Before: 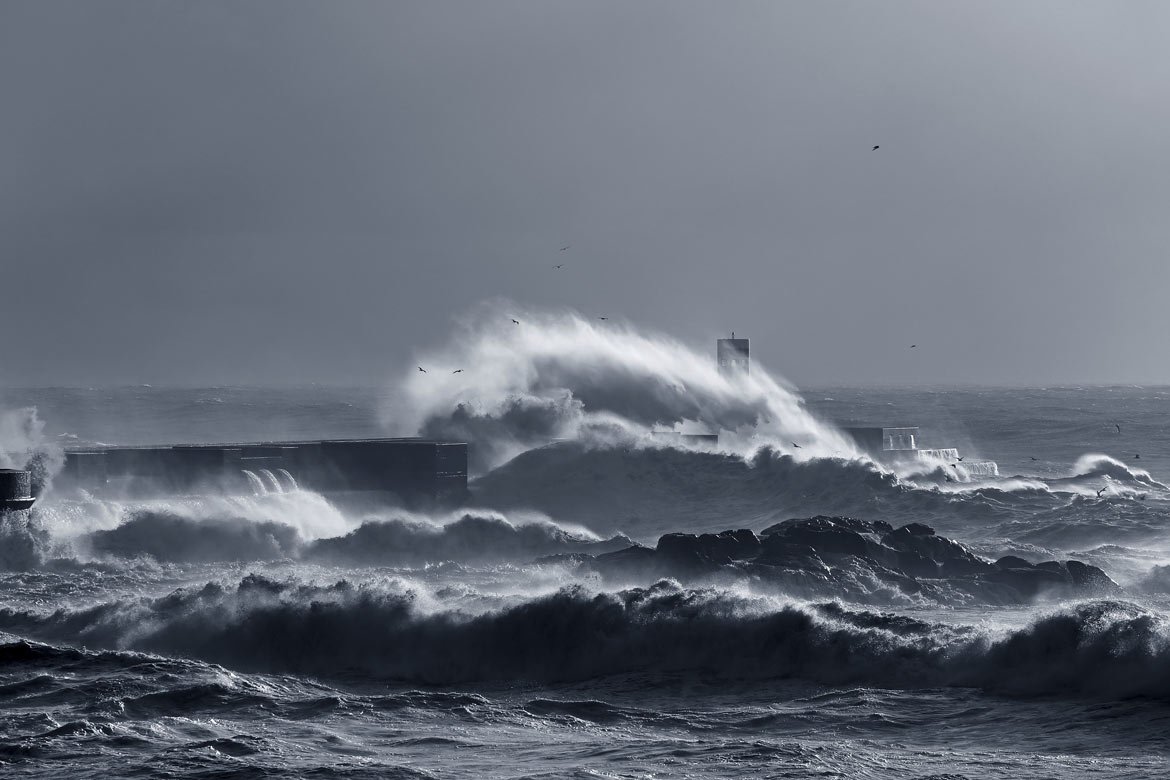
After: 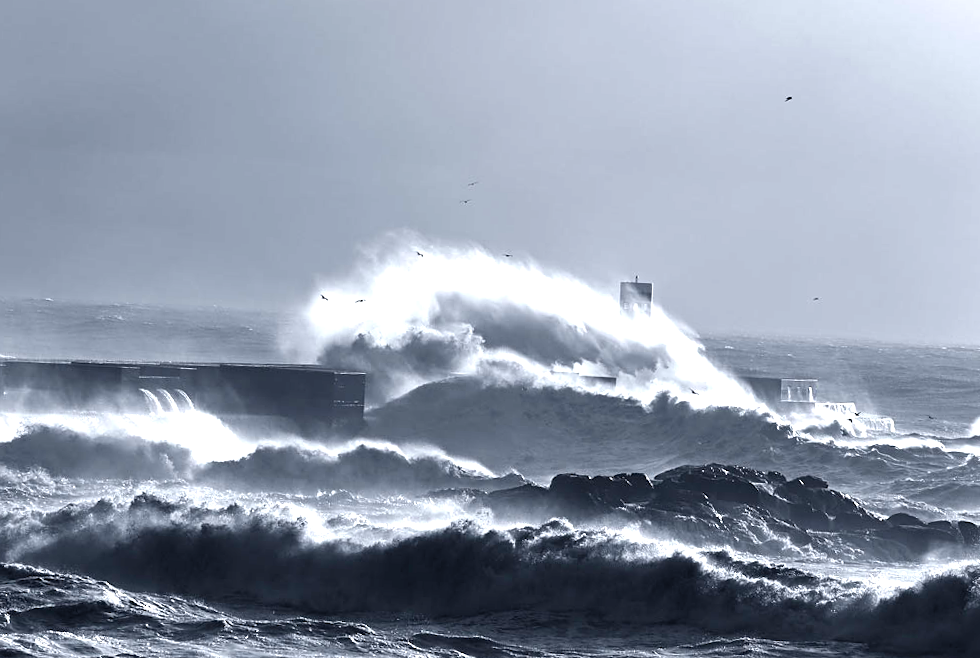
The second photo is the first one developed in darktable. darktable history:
levels: levels [0, 0.352, 0.703]
sharpen: amount 0.202
crop and rotate: angle -2.89°, left 5.395%, top 5.16%, right 4.604%, bottom 4.138%
